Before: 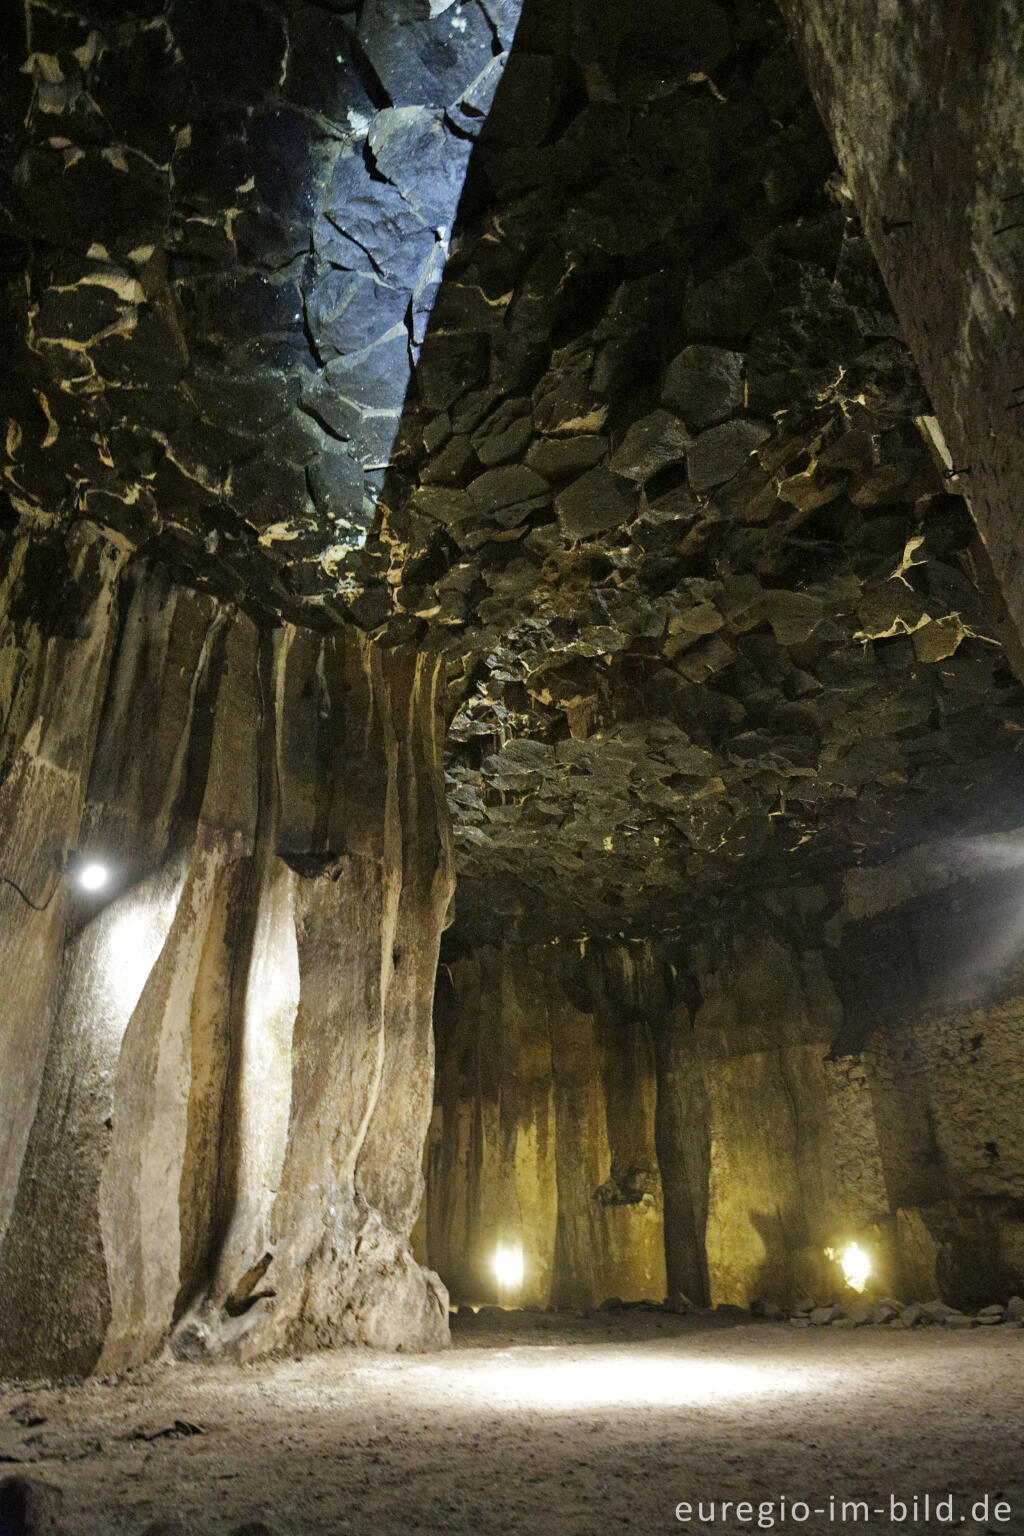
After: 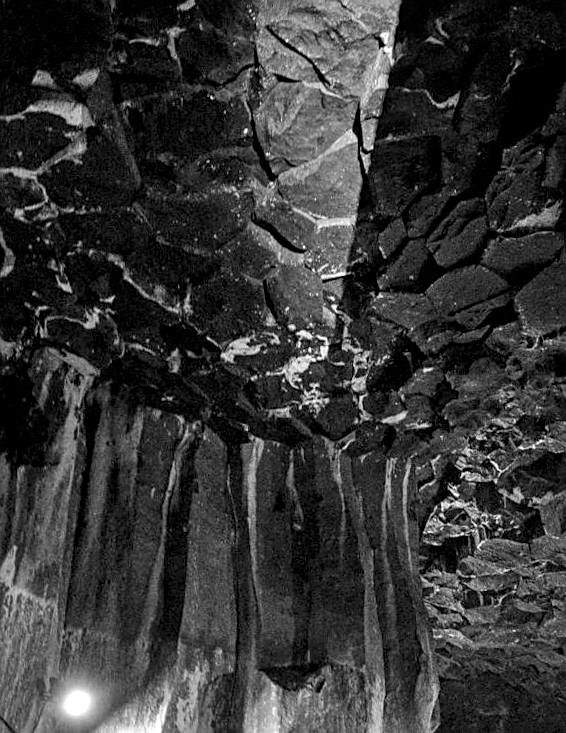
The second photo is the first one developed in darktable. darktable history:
sharpen: on, module defaults
exposure: black level correction 0.001, exposure 0.014 EV, compensate highlight preservation false
crop and rotate: left 3.047%, top 7.509%, right 42.236%, bottom 37.598%
rotate and perspective: rotation -3.52°, crop left 0.036, crop right 0.964, crop top 0.081, crop bottom 0.919
local contrast: detail 130%
color correction: highlights a* -0.137, highlights b* 0.137
monochrome: a 2.21, b -1.33, size 2.2
